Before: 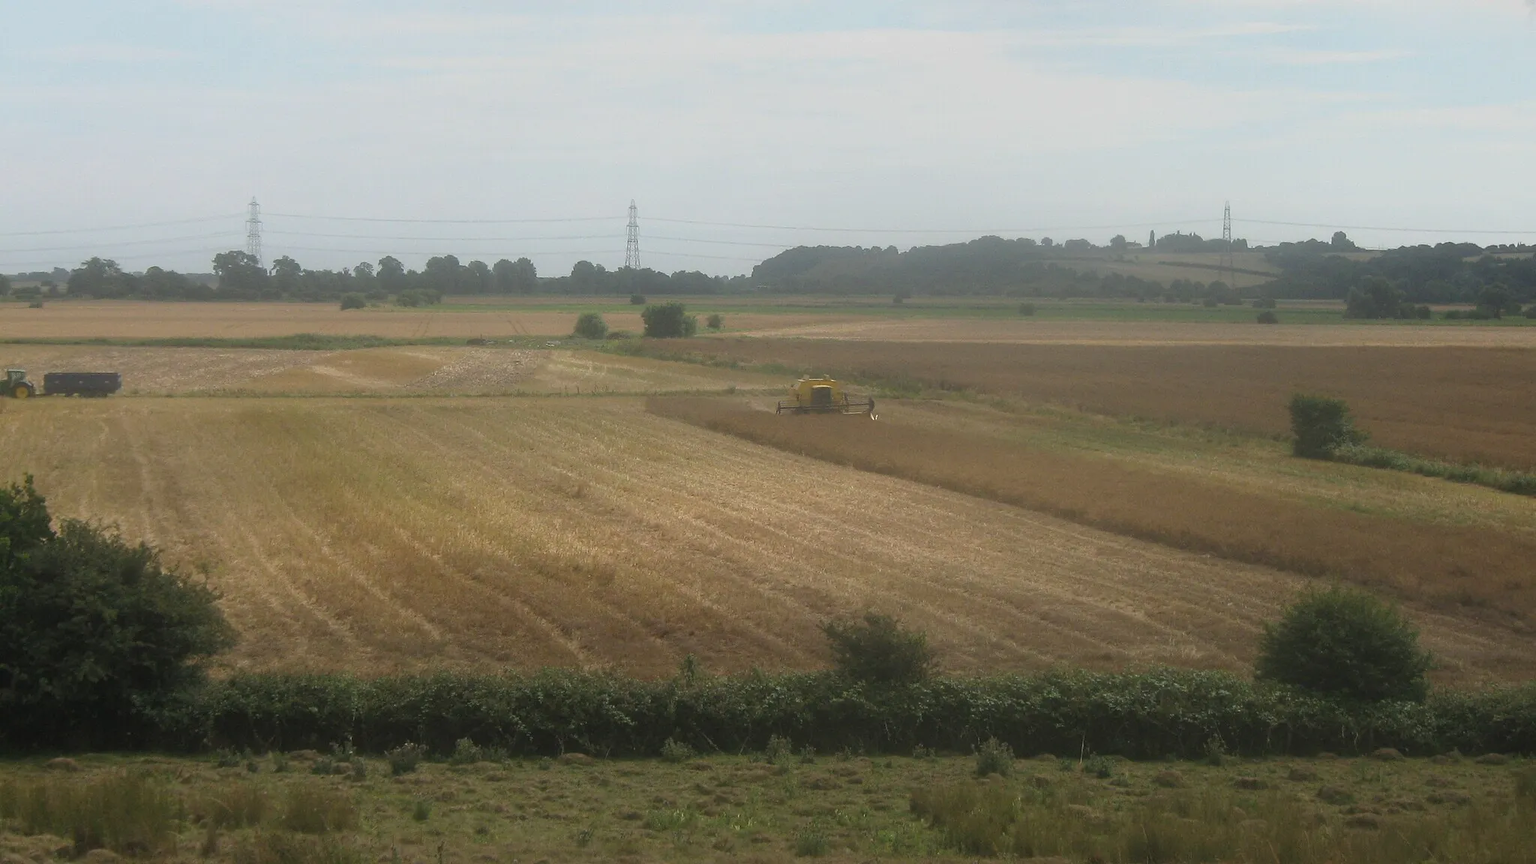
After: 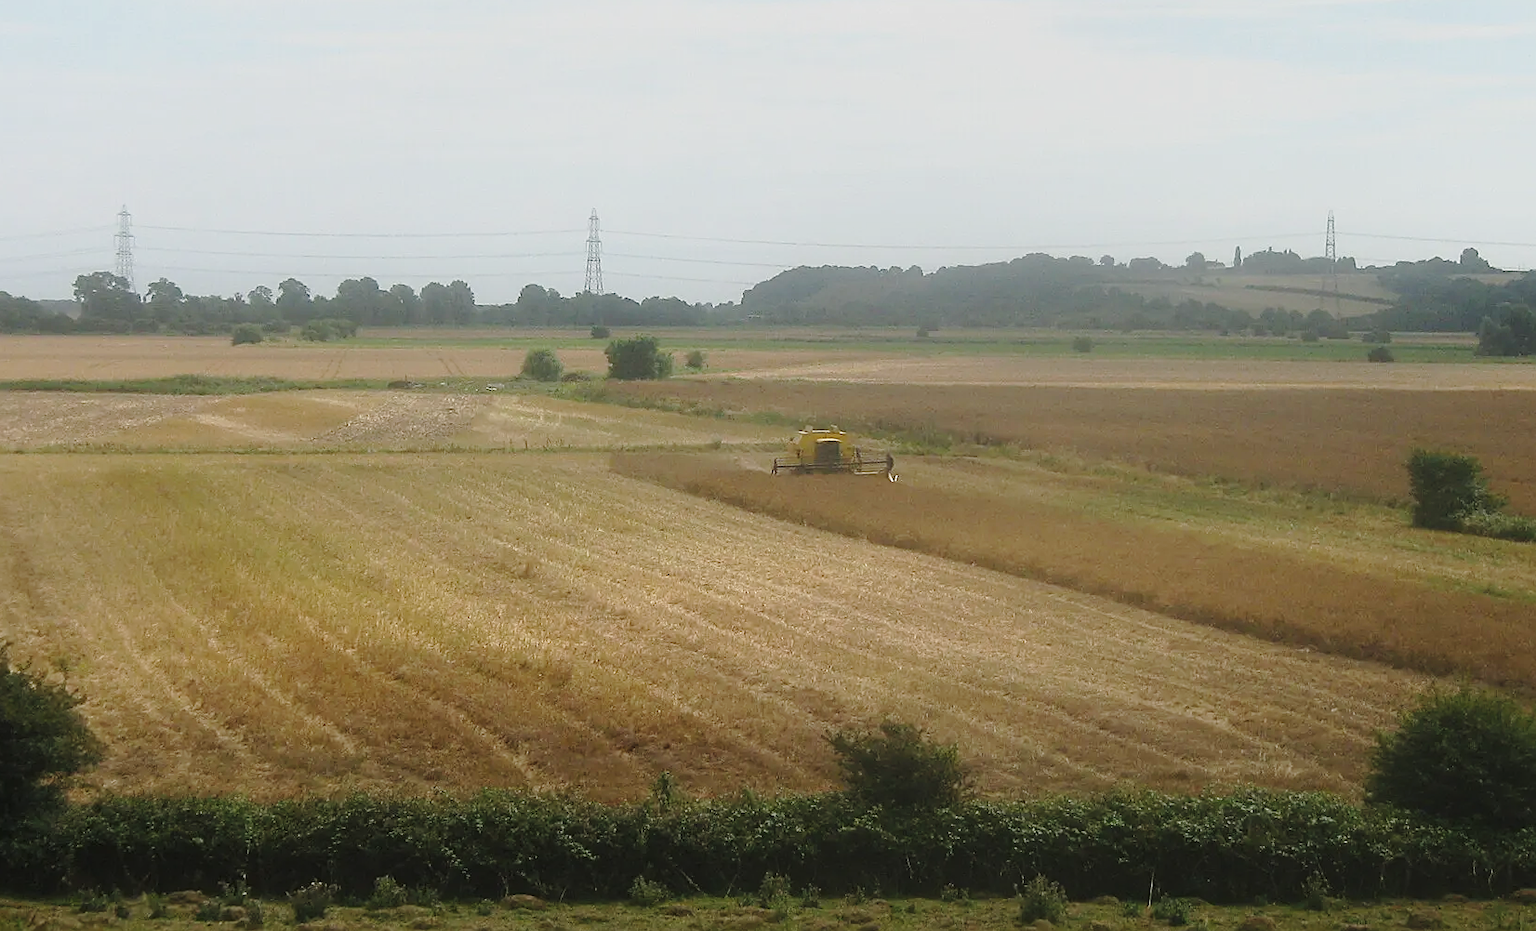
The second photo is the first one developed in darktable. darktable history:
crop: left 10.02%, top 3.646%, right 9.275%, bottom 9.361%
sharpen: on, module defaults
exposure: exposure -0.545 EV, compensate highlight preservation false
base curve: curves: ch0 [(0, 0) (0.028, 0.03) (0.121, 0.232) (0.46, 0.748) (0.859, 0.968) (1, 1)], preserve colors none
